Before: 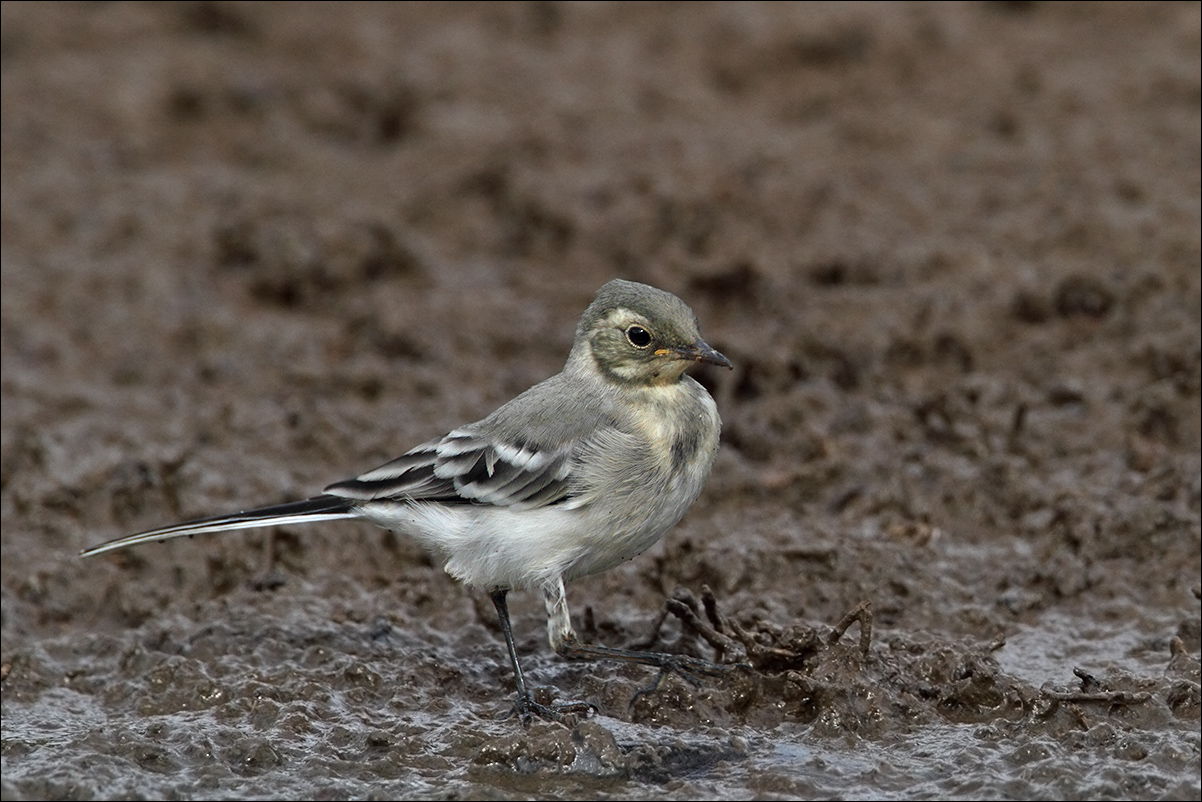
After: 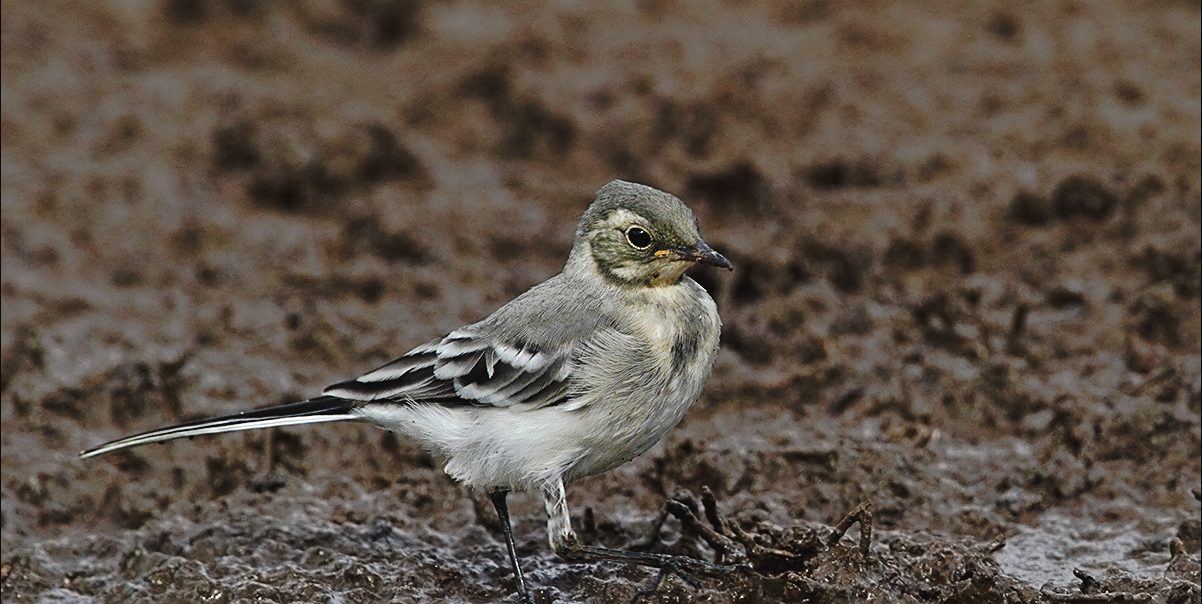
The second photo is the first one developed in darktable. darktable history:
crop and rotate: top 12.406%, bottom 12.226%
sharpen: on, module defaults
tone curve: curves: ch0 [(0, 0.032) (0.094, 0.08) (0.265, 0.208) (0.41, 0.417) (0.498, 0.496) (0.638, 0.673) (0.845, 0.828) (0.994, 0.964)]; ch1 [(0, 0) (0.161, 0.092) (0.37, 0.302) (0.417, 0.434) (0.492, 0.502) (0.576, 0.589) (0.644, 0.638) (0.725, 0.765) (1, 1)]; ch2 [(0, 0) (0.352, 0.403) (0.45, 0.469) (0.521, 0.515) (0.55, 0.528) (0.589, 0.576) (1, 1)], preserve colors none
